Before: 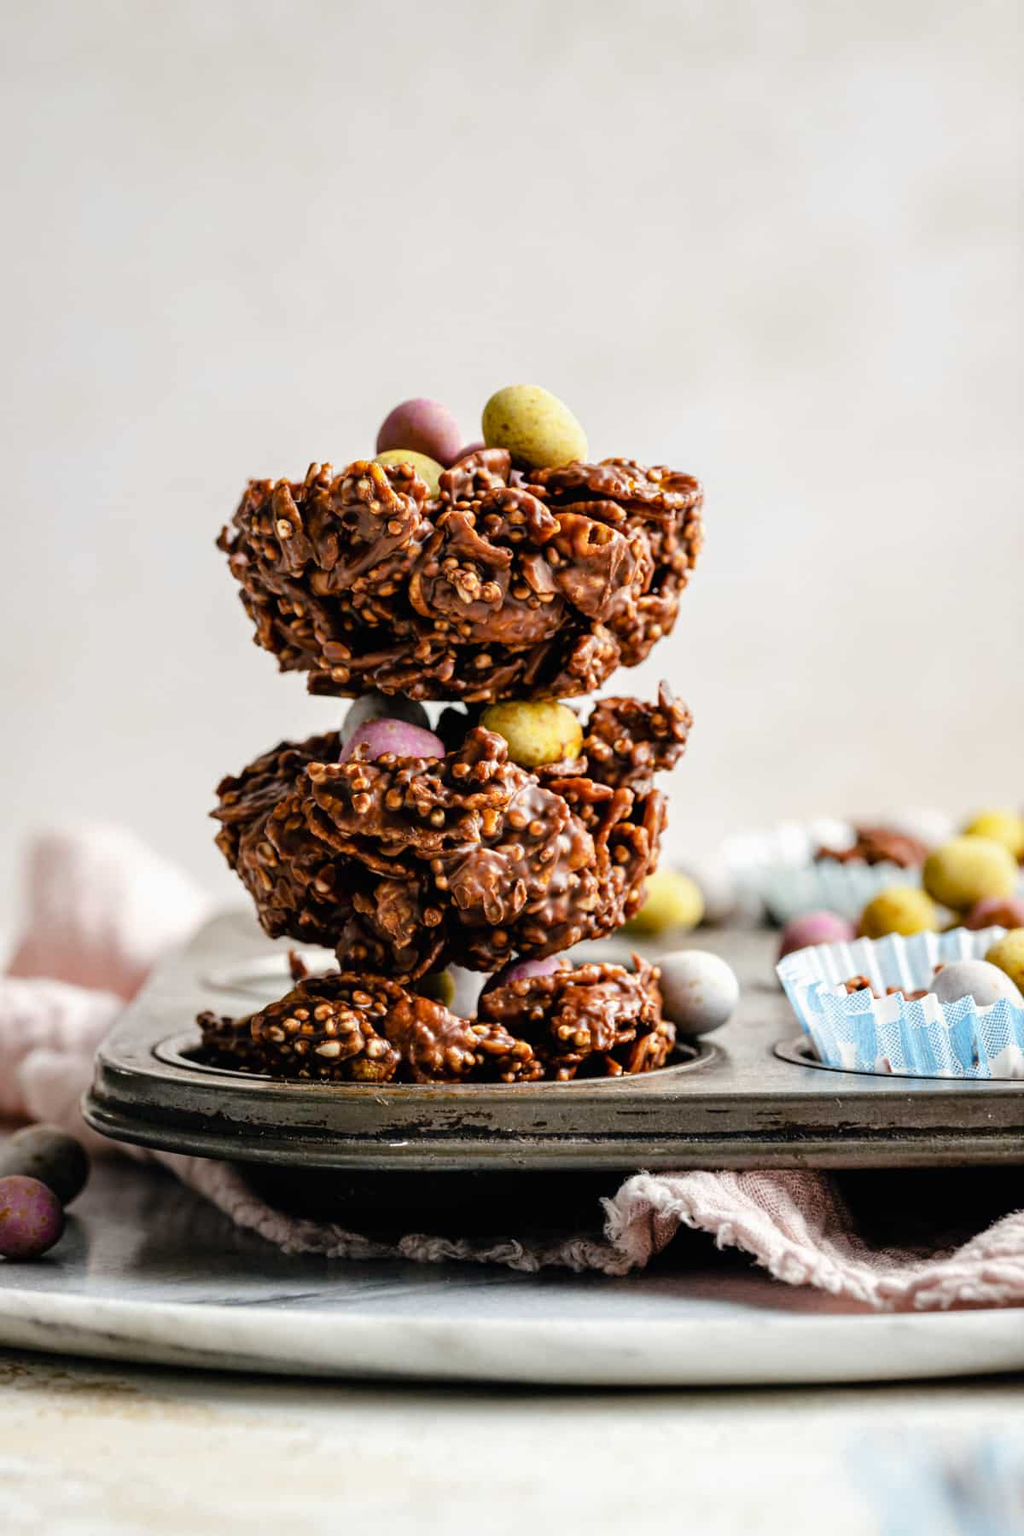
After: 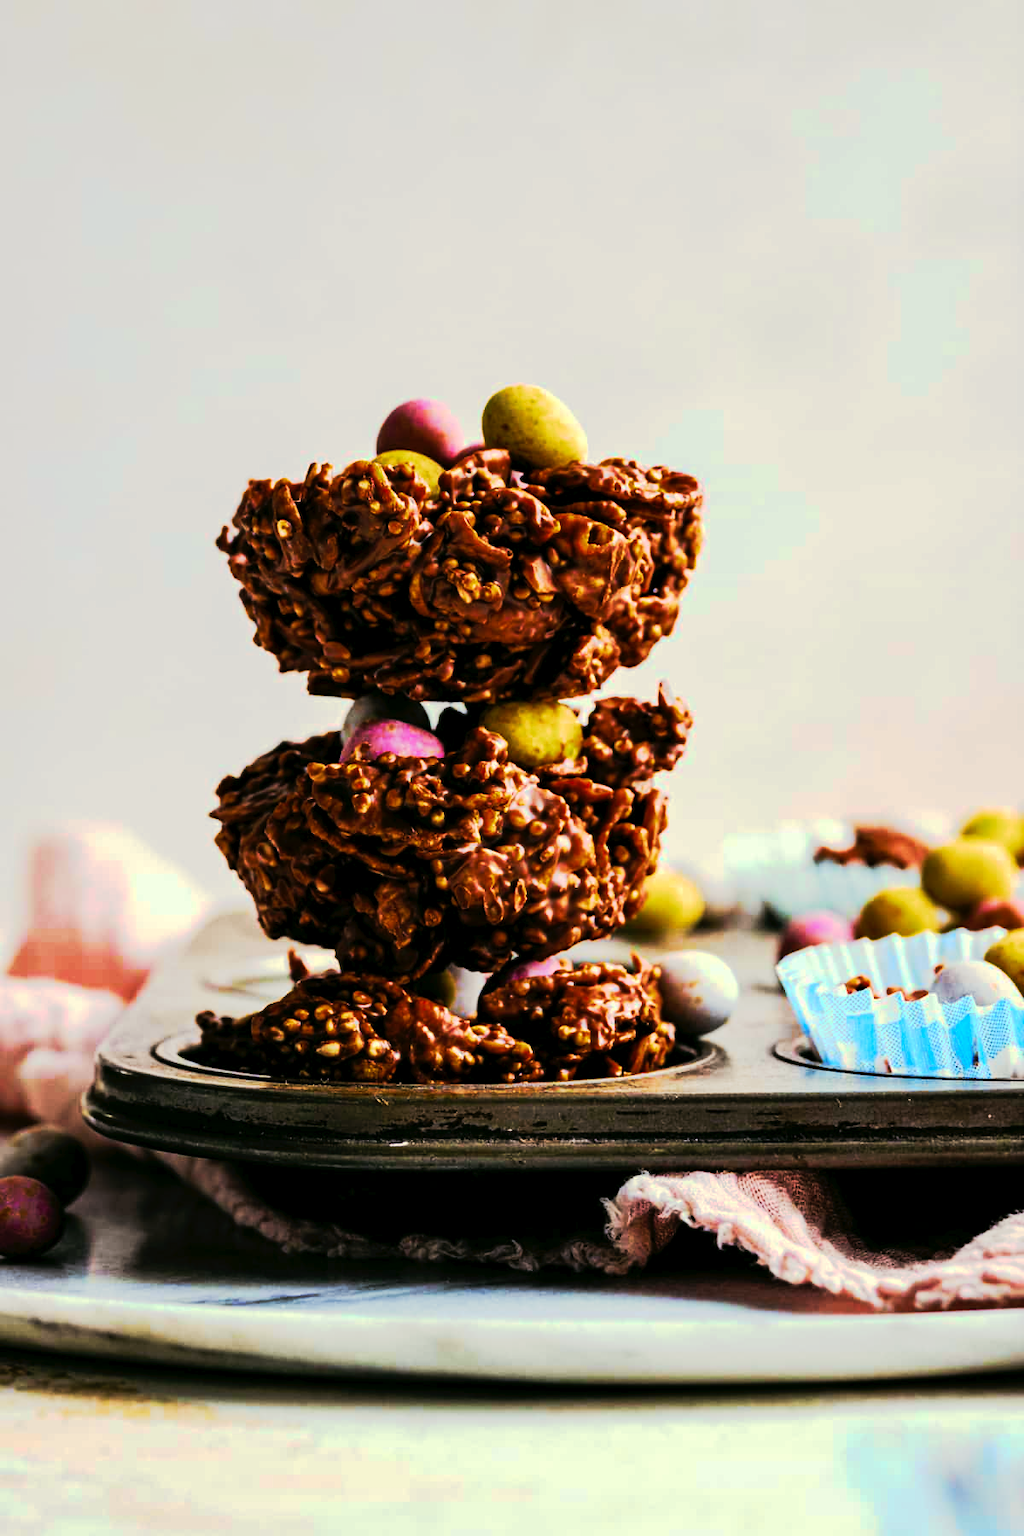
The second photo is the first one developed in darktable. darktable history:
tone curve: curves: ch0 [(0, 0) (0.003, 0.011) (0.011, 0.014) (0.025, 0.018) (0.044, 0.023) (0.069, 0.028) (0.1, 0.031) (0.136, 0.039) (0.177, 0.056) (0.224, 0.081) (0.277, 0.129) (0.335, 0.188) (0.399, 0.256) (0.468, 0.367) (0.543, 0.514) (0.623, 0.684) (0.709, 0.785) (0.801, 0.846) (0.898, 0.884) (1, 1)], preserve colors none
color look up table: target L [102.38, 70.78, 95.34, 94.14, 93.11, 59.26, 73.87, 58.57, 57.78, 74.24, 53.94, 46.97, 48.72, 26.1, 202.2, 84.85, 61.37, 59.28, 54.74, 51.88, 56.65, 34.74, 32.51, 25.71, 71.92, 62, 61.19, 61.58, 57.54, 54.89, 51.11, 56.44, 48.54, 50.18, 40.14, 34.03, 41.93, 7.361, 4.533, 94.58, 89.4, 88.62, 65.23, 71.9, 59.96, 54.59, 51.74, 33.9, 9.287], target a [-17.8, -13.57, -94.49, -102.25, -98.04, -30.91, -35.78, -25.63, -6.469, -50.9, -26.73, -20.82, -20.71, -23.33, 0, 51.7, 18.95, 36.9, 9.234, 40.6, 54.75, 37.97, 38.63, 11.95, 71.41, 9.751, 74.99, 76.72, 7.474, 27.79, 39.37, 61.39, 40.2, 51.42, 38.54, 0, 44.18, 43.73, 30.98, -88.27, -39.99, -72.66, -8.689, -28.69, -2.841, 12.28, -8.479, 12.44, -24.6], target b [71.24, 45.16, 68.67, 51.54, 39.8, 31.58, 12.64, 31.67, 32.82, 19.51, 31.73, 32.15, 11.82, 39.9, -0.002, 17.47, 38.74, 27.55, 37.07, 43.76, 3.656, 46.01, 4.496, 40.94, -54.88, -52.49, -70.07, -71.8, -79.79, -3.066, -89.95, -77.08, -2.677, -89.91, -19.46, -0.004, -104.72, -47.65, 0.496, -14.93, -24.93, -29.02, -67.9, -52.21, -58.57, -83.31, -16.25, -31.76, 3.335], num patches 49
